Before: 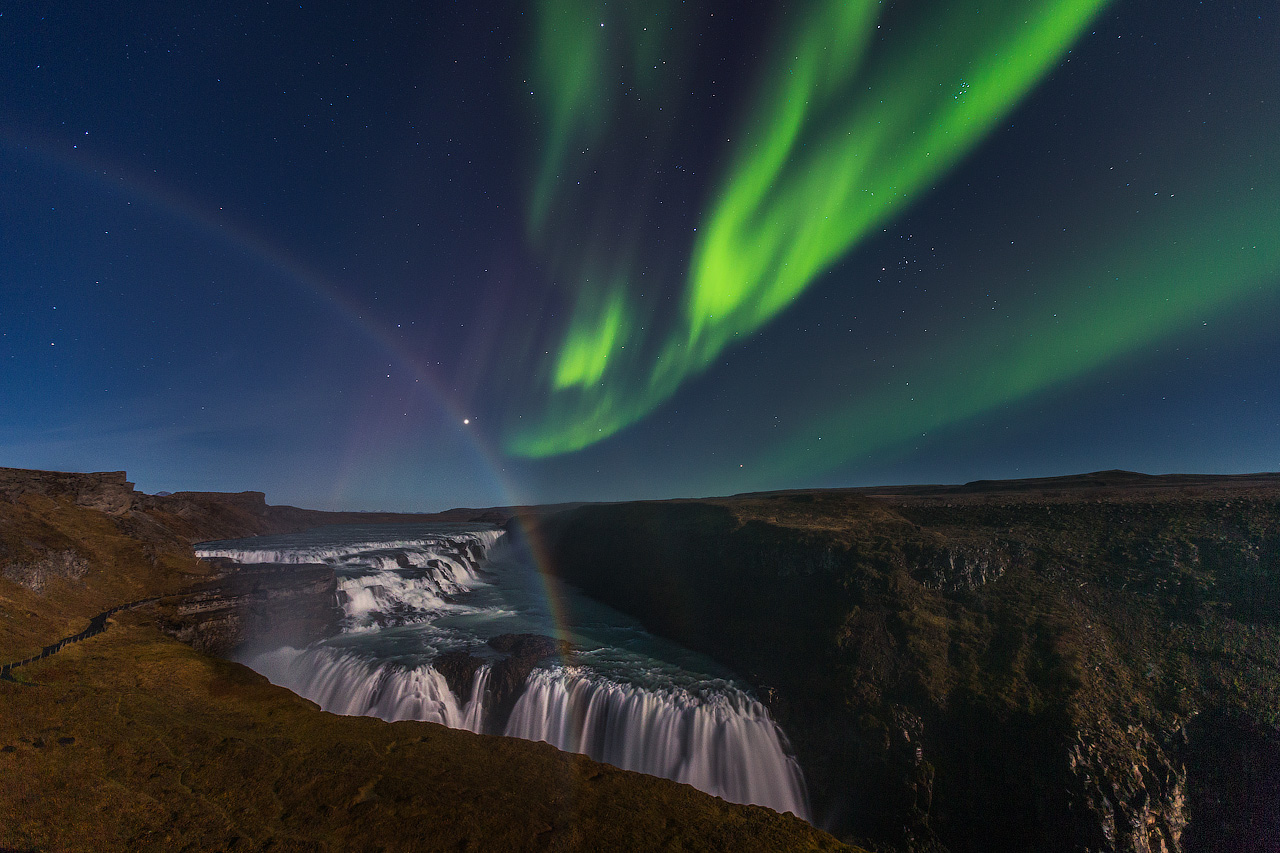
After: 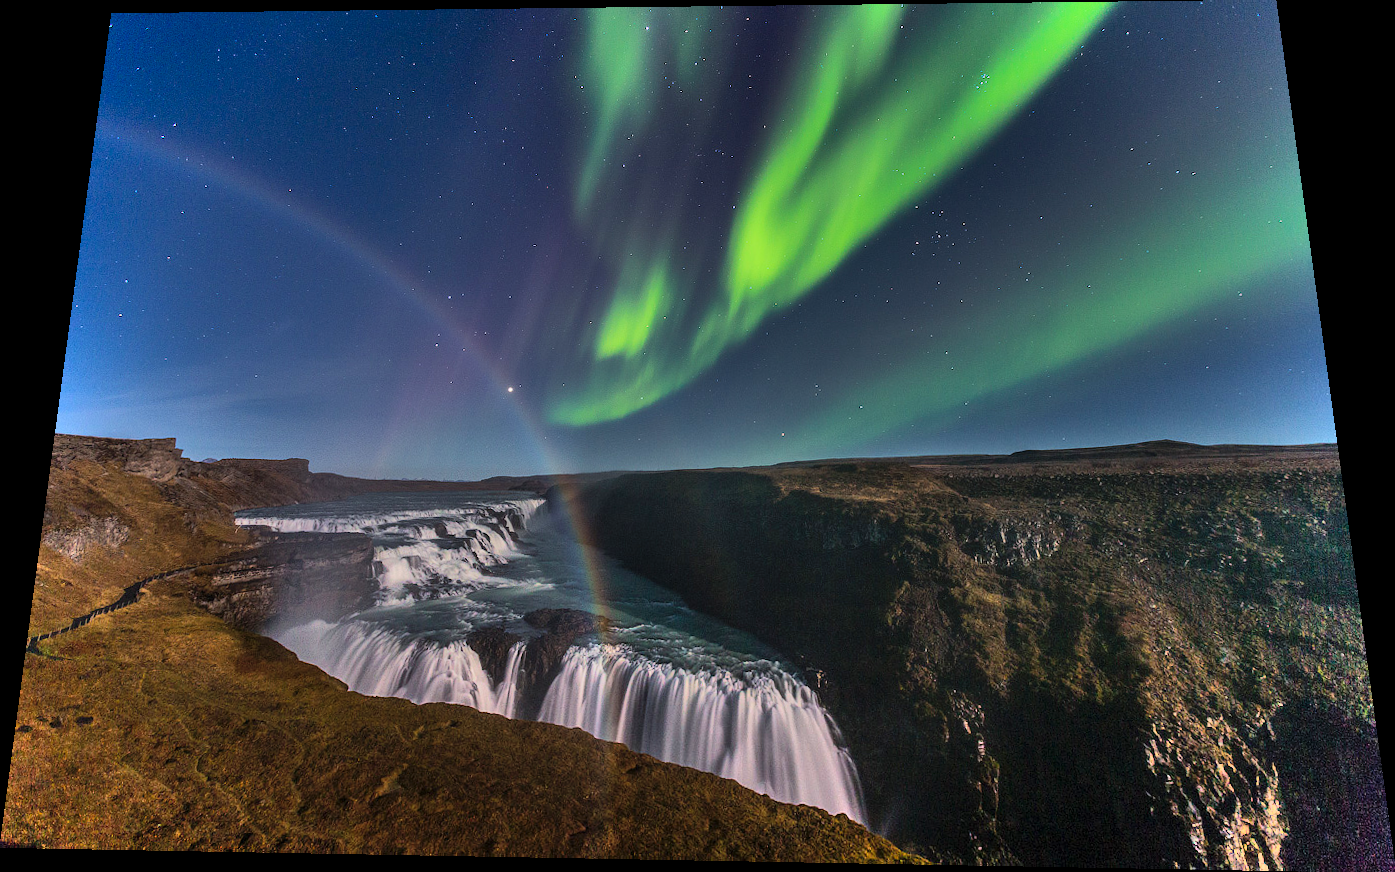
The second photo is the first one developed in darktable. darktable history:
shadows and highlights: shadows 60, soften with gaussian
rotate and perspective: rotation 0.128°, lens shift (vertical) -0.181, lens shift (horizontal) -0.044, shear 0.001, automatic cropping off
exposure: black level correction 0.001, compensate highlight preservation false
